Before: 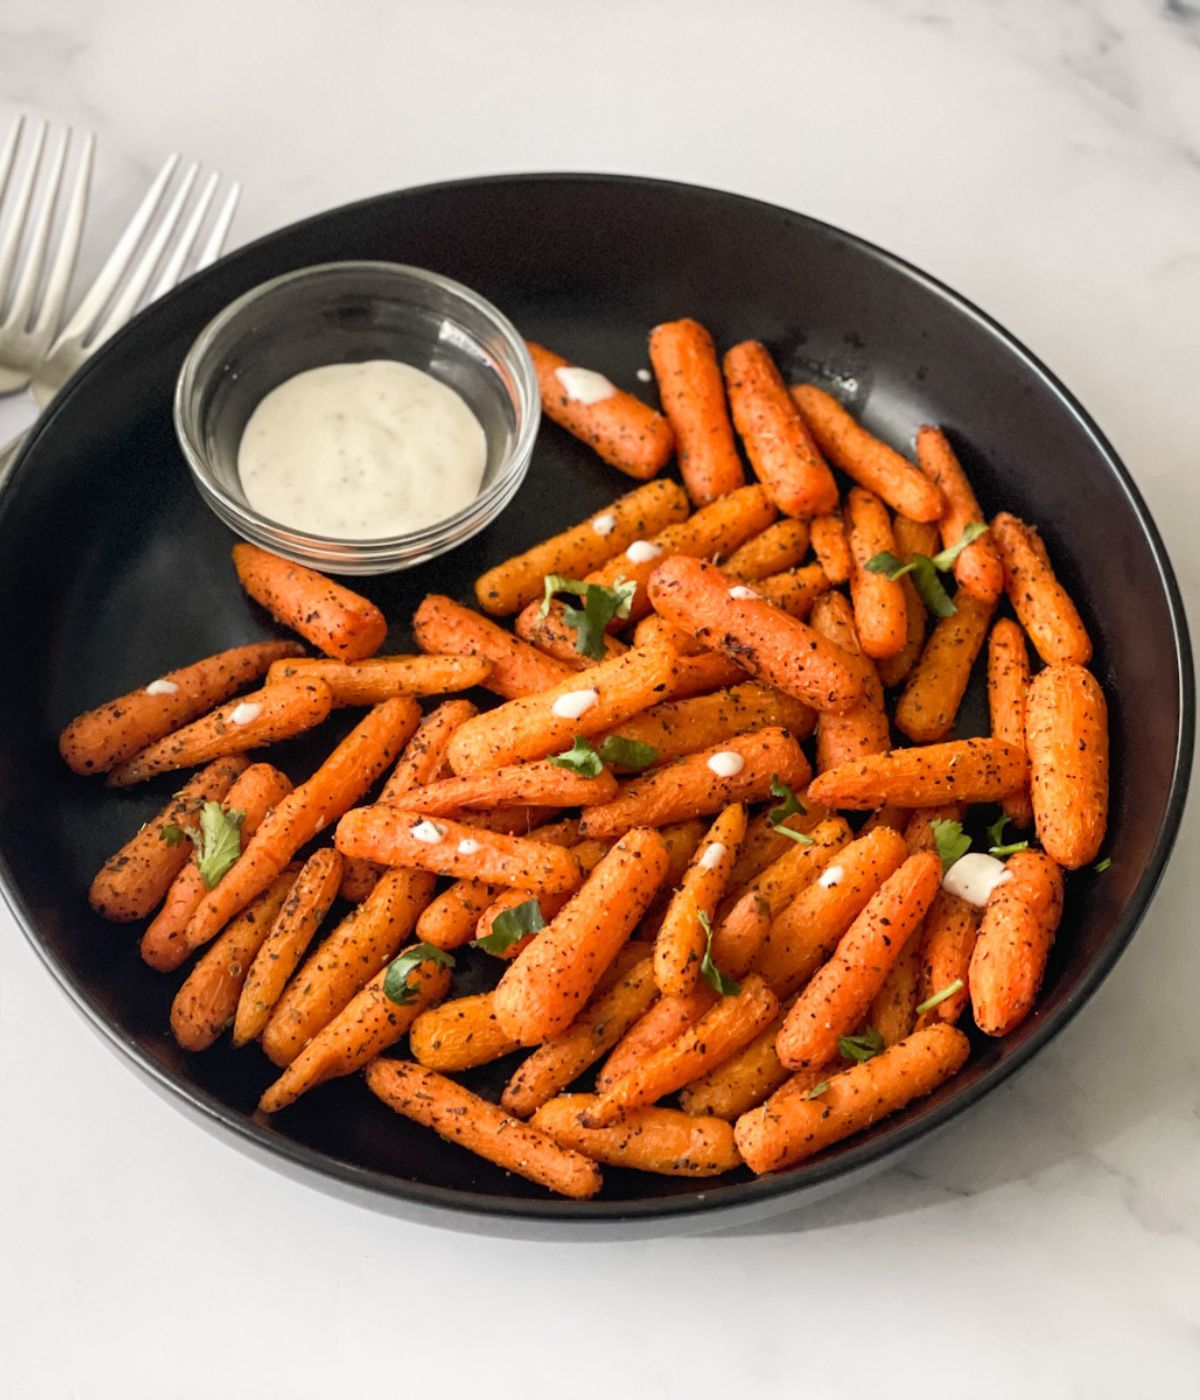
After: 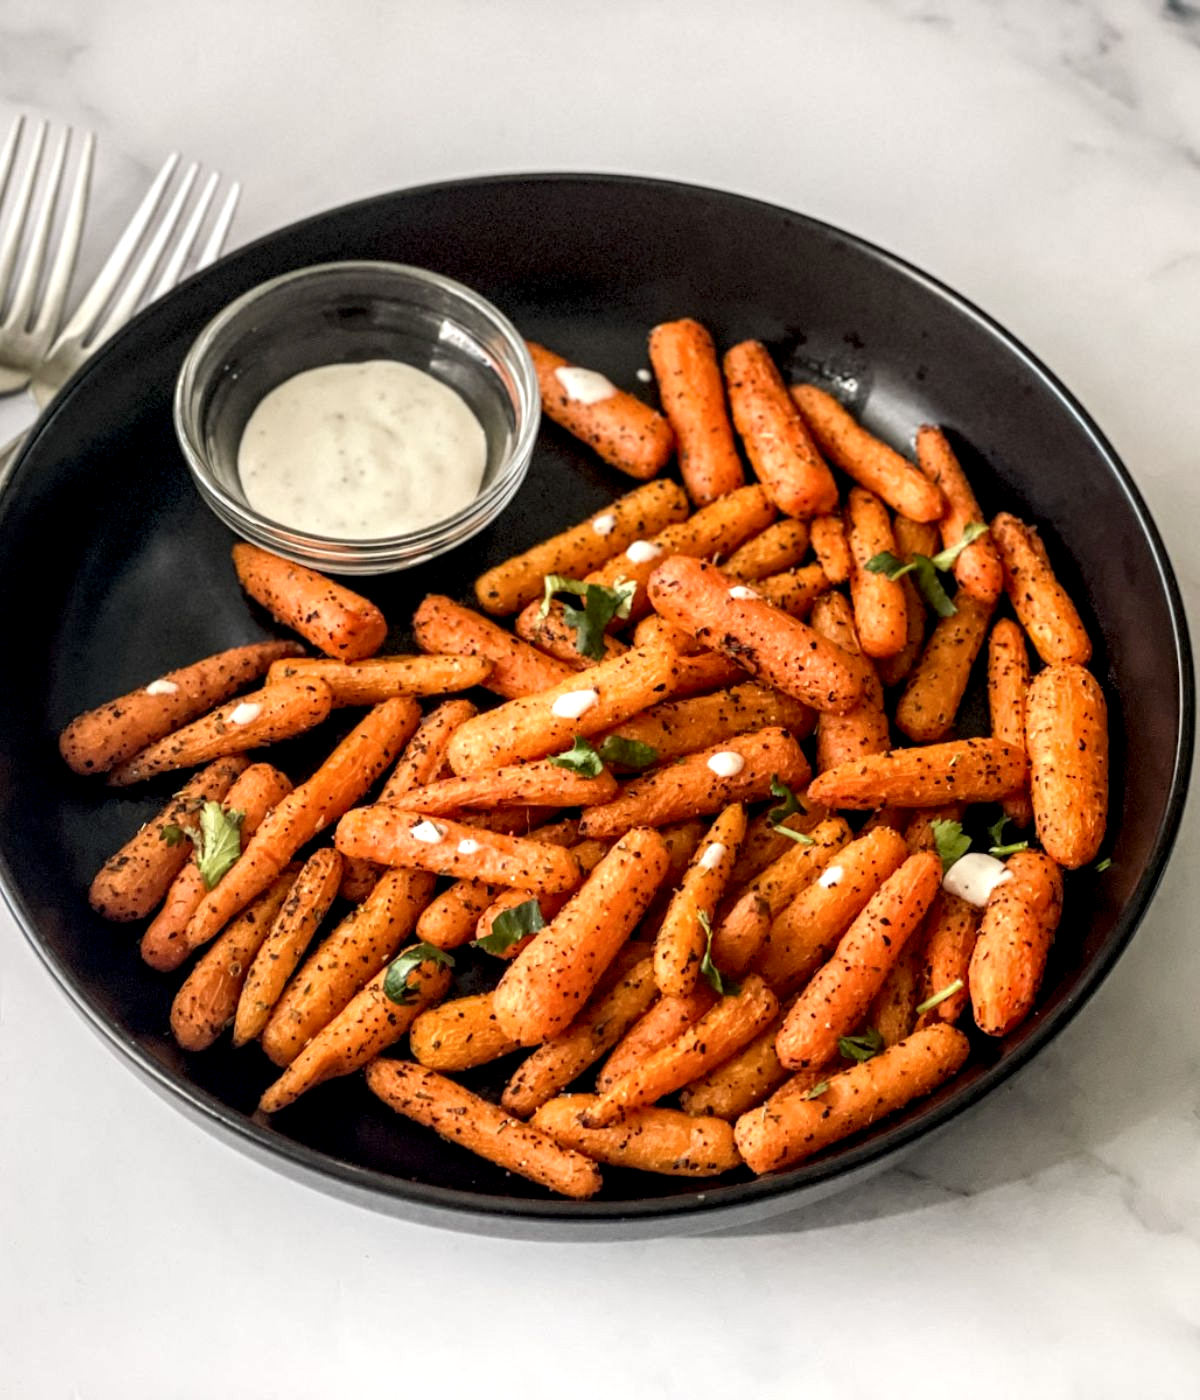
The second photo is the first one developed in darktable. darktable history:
local contrast: highlights 60%, shadows 63%, detail 160%
